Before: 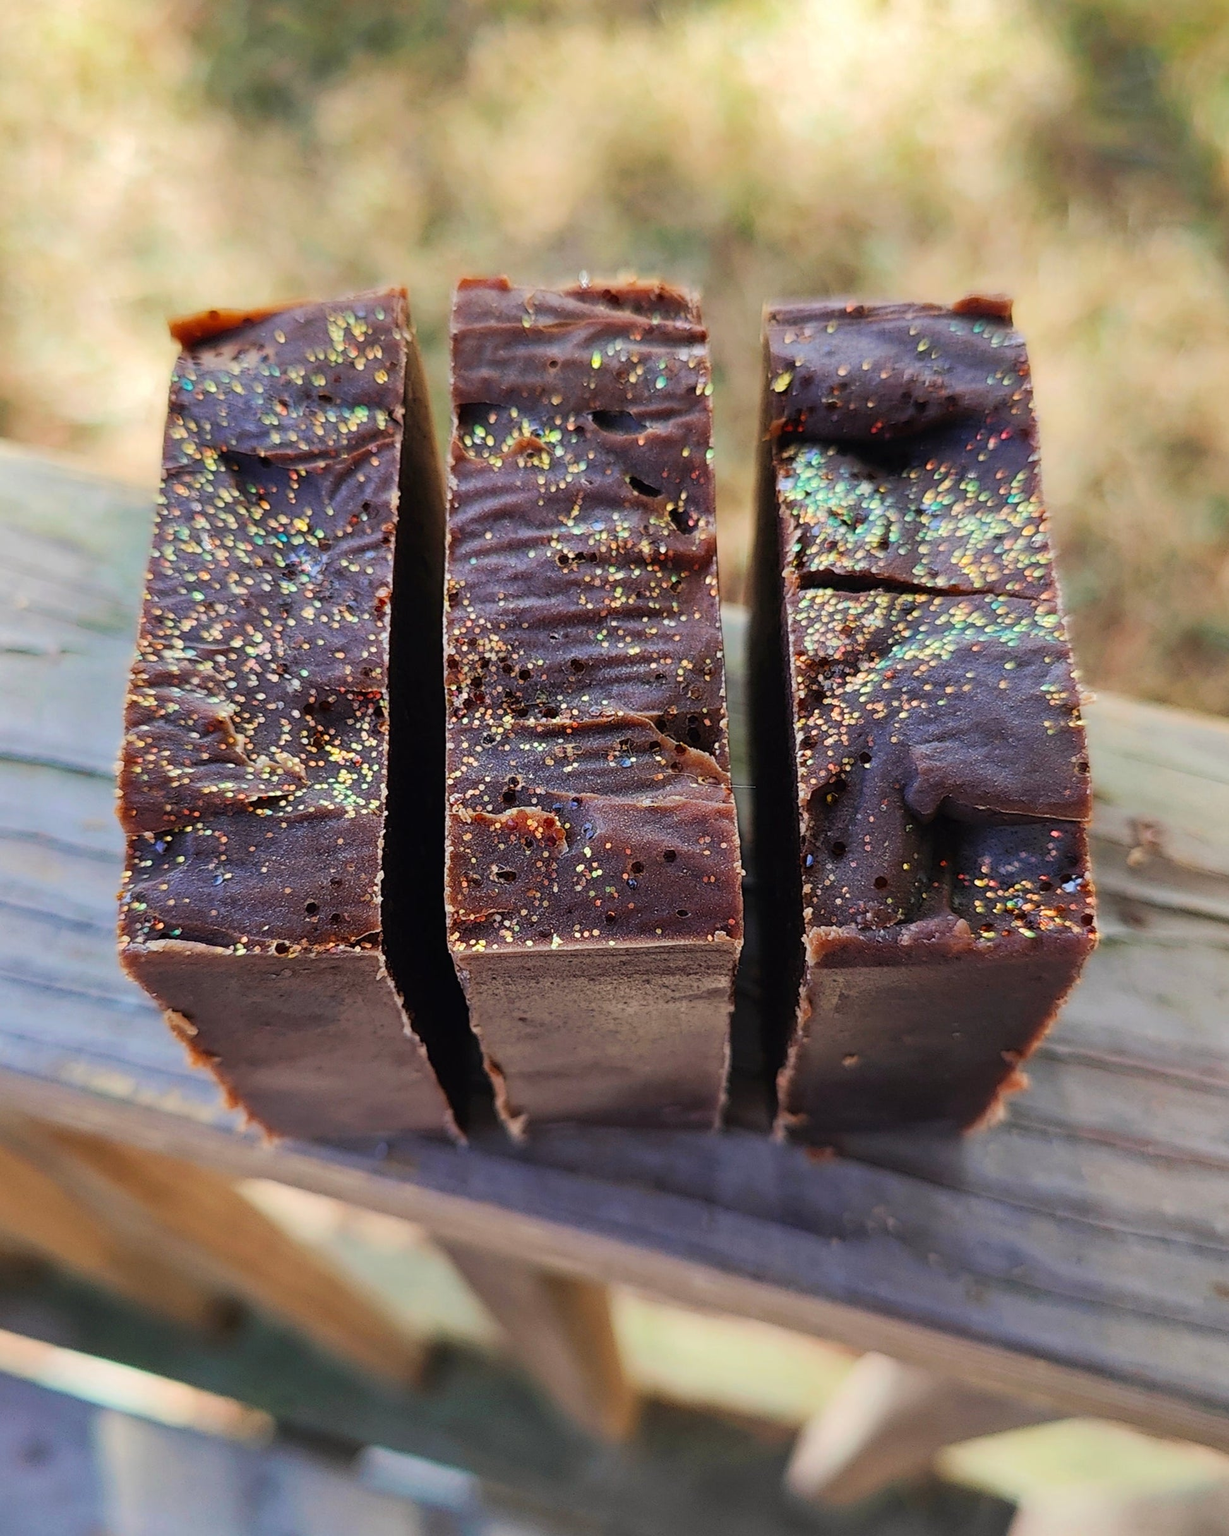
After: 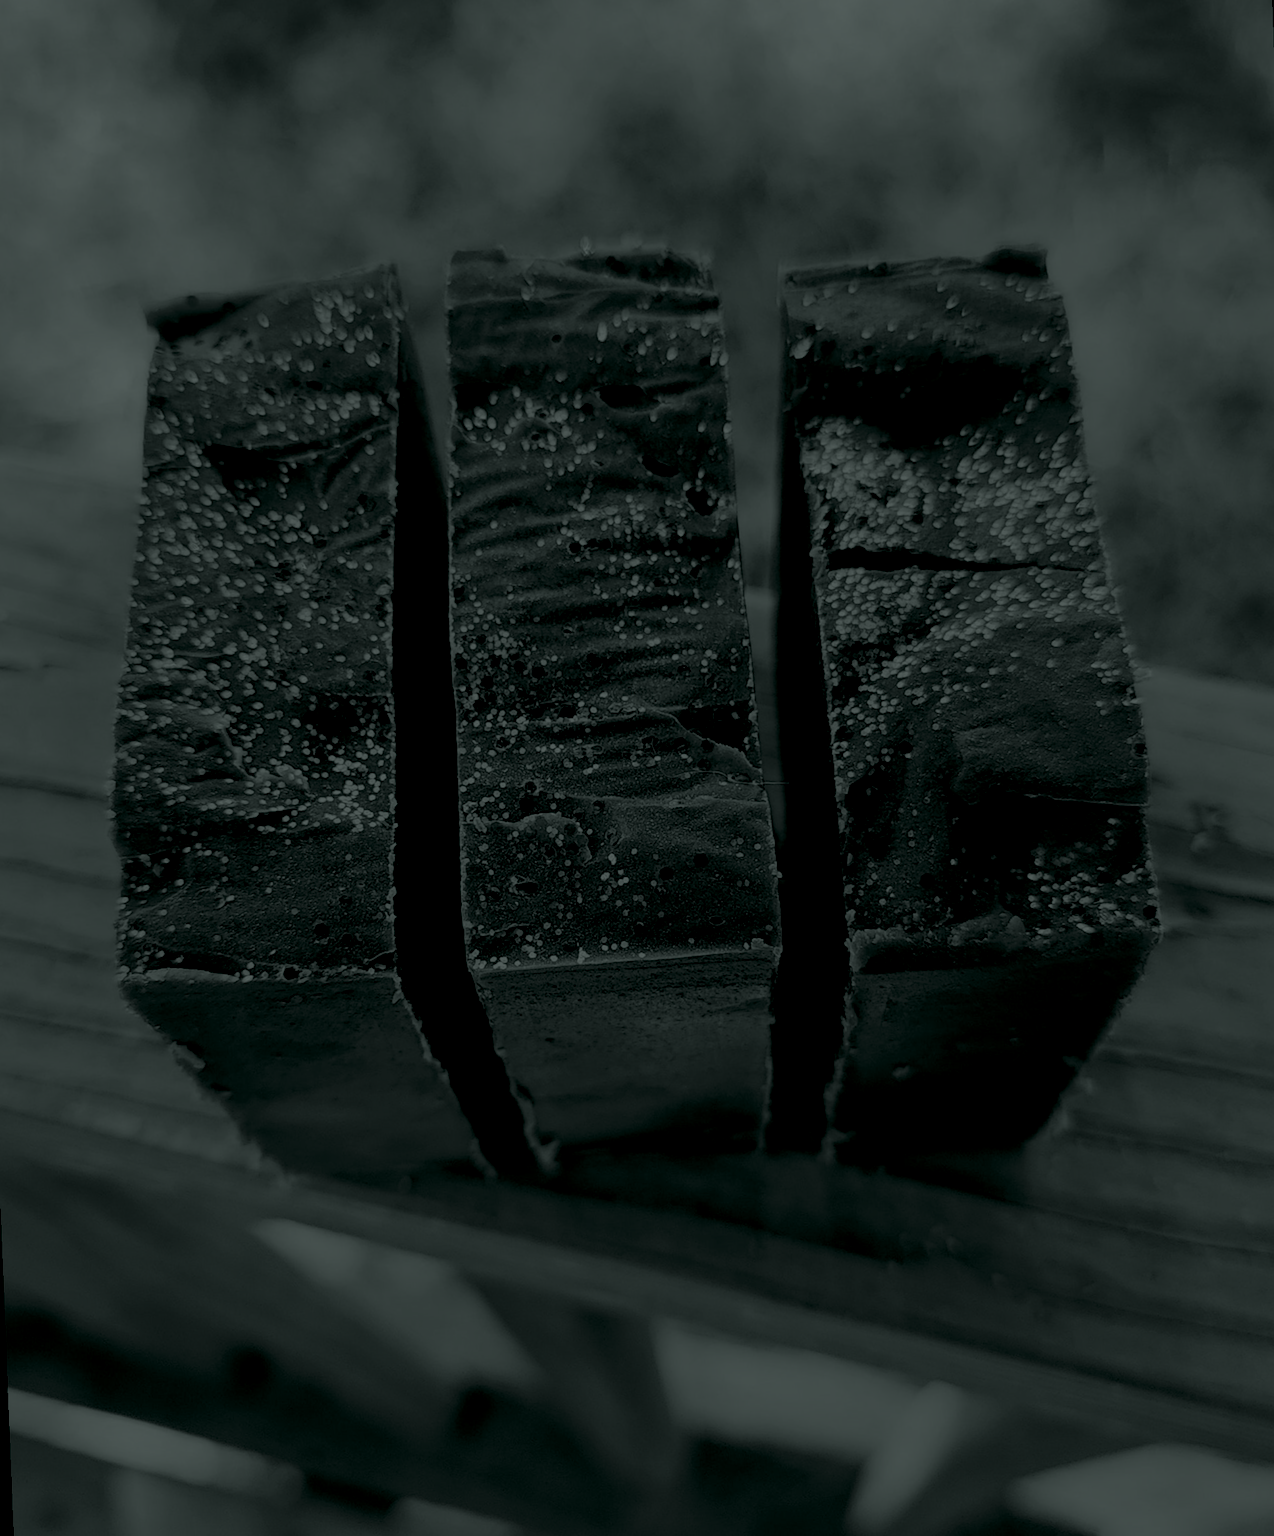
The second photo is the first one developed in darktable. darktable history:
rotate and perspective: rotation -2.12°, lens shift (vertical) 0.009, lens shift (horizontal) -0.008, automatic cropping original format, crop left 0.036, crop right 0.964, crop top 0.05, crop bottom 0.959
colorize: hue 90°, saturation 19%, lightness 1.59%, version 1
